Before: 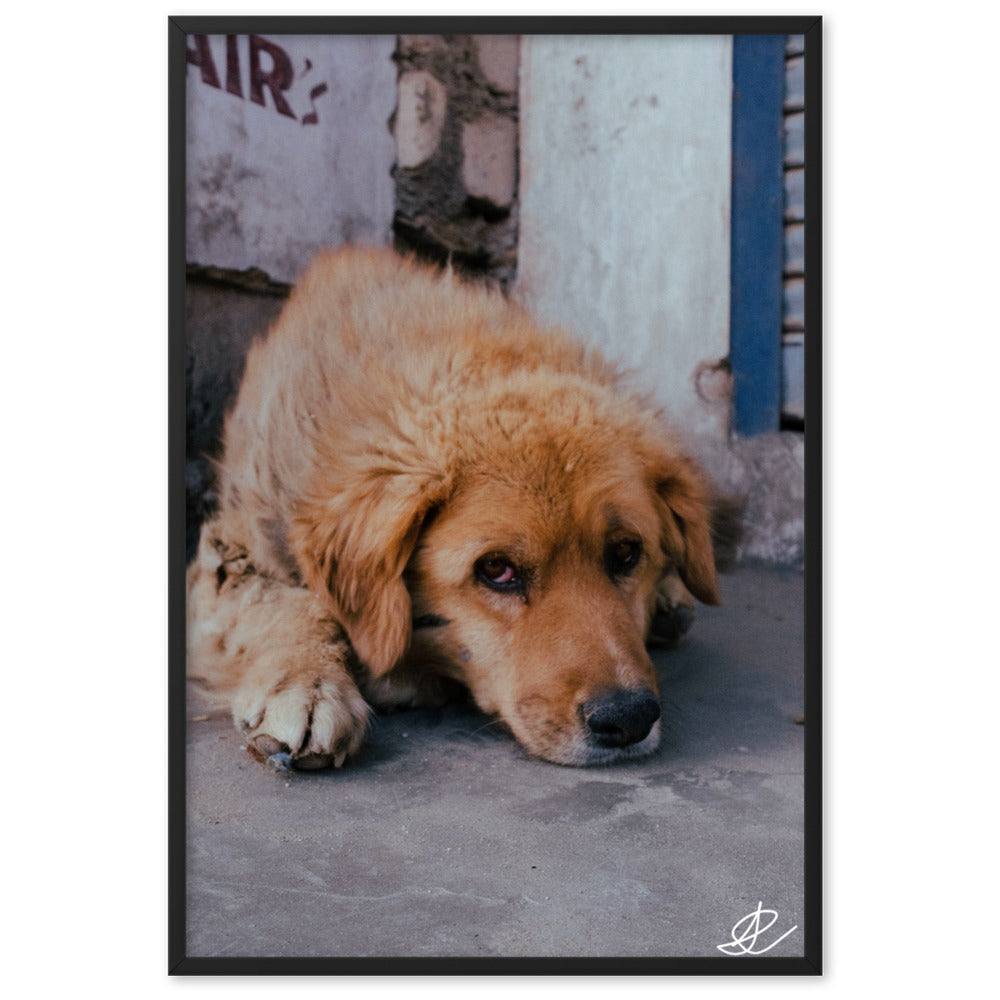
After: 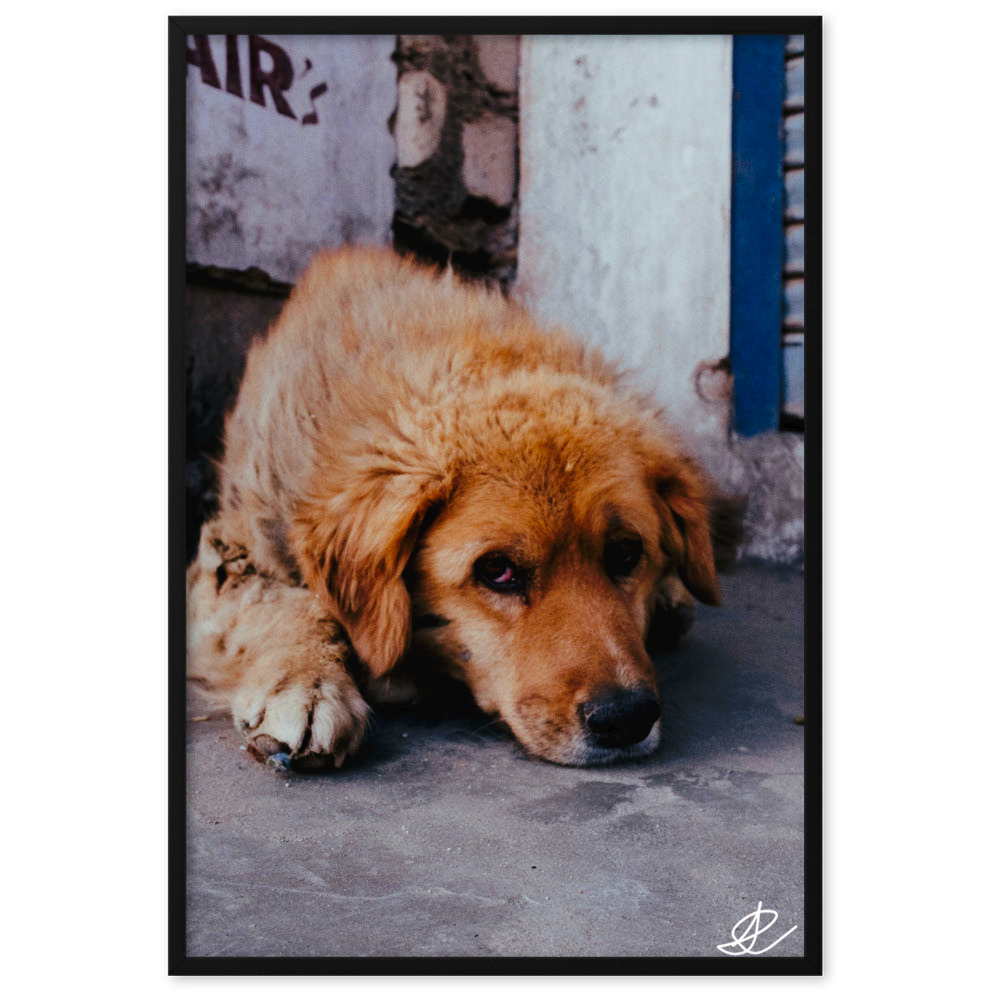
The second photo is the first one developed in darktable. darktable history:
tone curve: curves: ch0 [(0, 0) (0.003, 0.02) (0.011, 0.021) (0.025, 0.022) (0.044, 0.023) (0.069, 0.026) (0.1, 0.04) (0.136, 0.06) (0.177, 0.092) (0.224, 0.127) (0.277, 0.176) (0.335, 0.258) (0.399, 0.349) (0.468, 0.444) (0.543, 0.546) (0.623, 0.649) (0.709, 0.754) (0.801, 0.842) (0.898, 0.922) (1, 1)], preserve colors none
